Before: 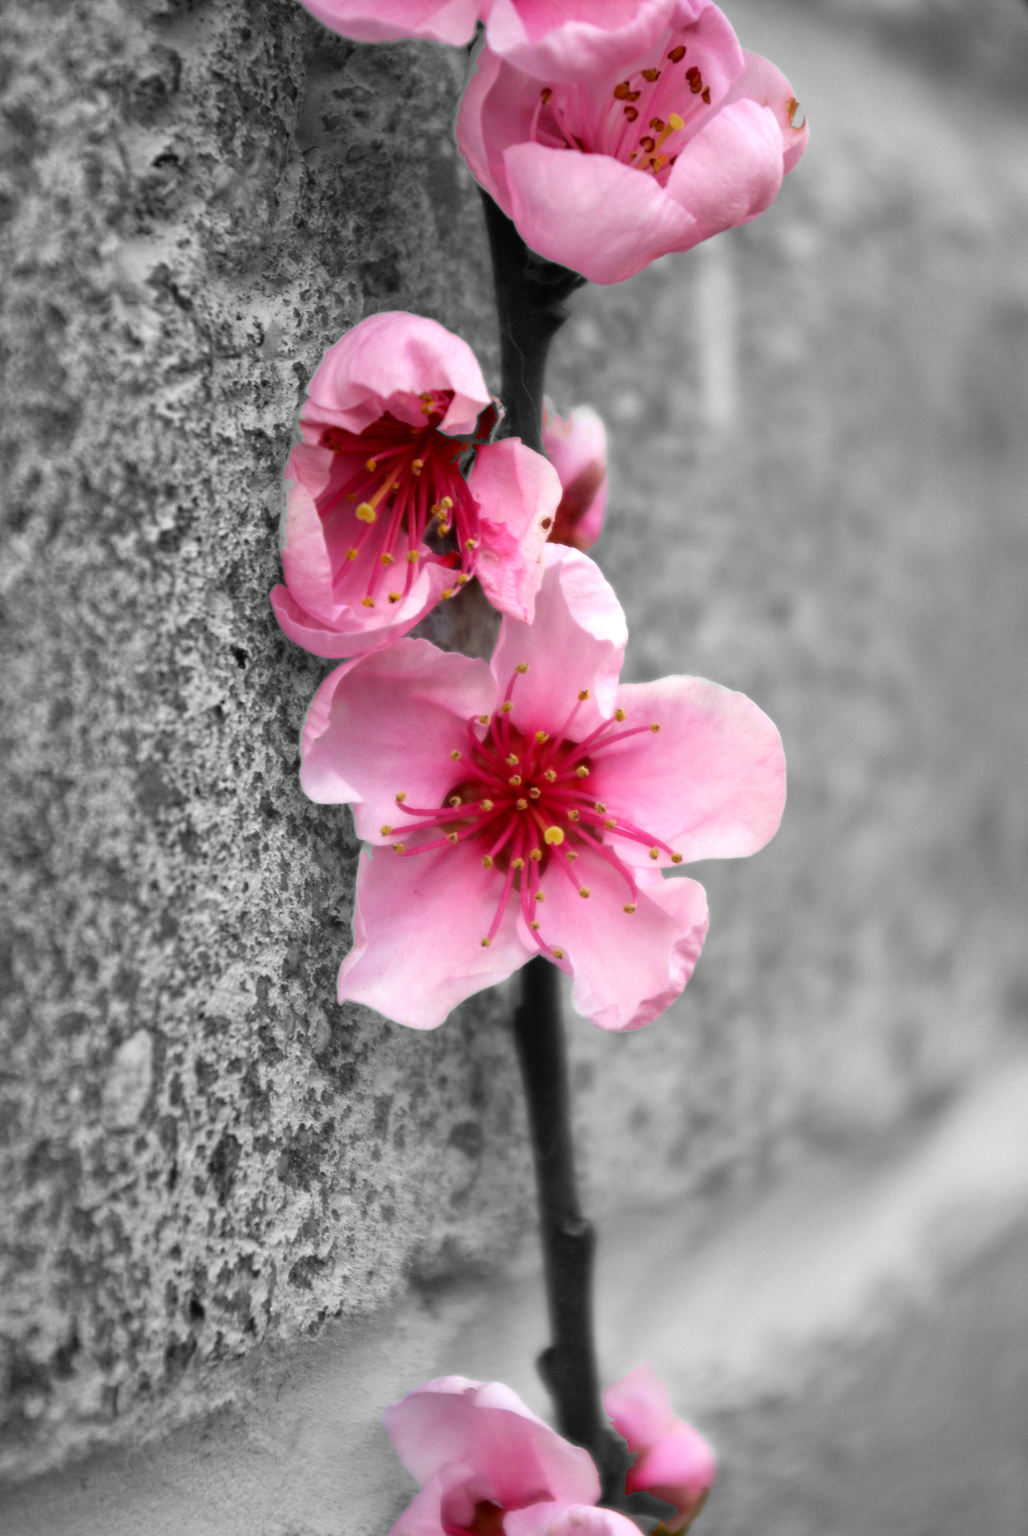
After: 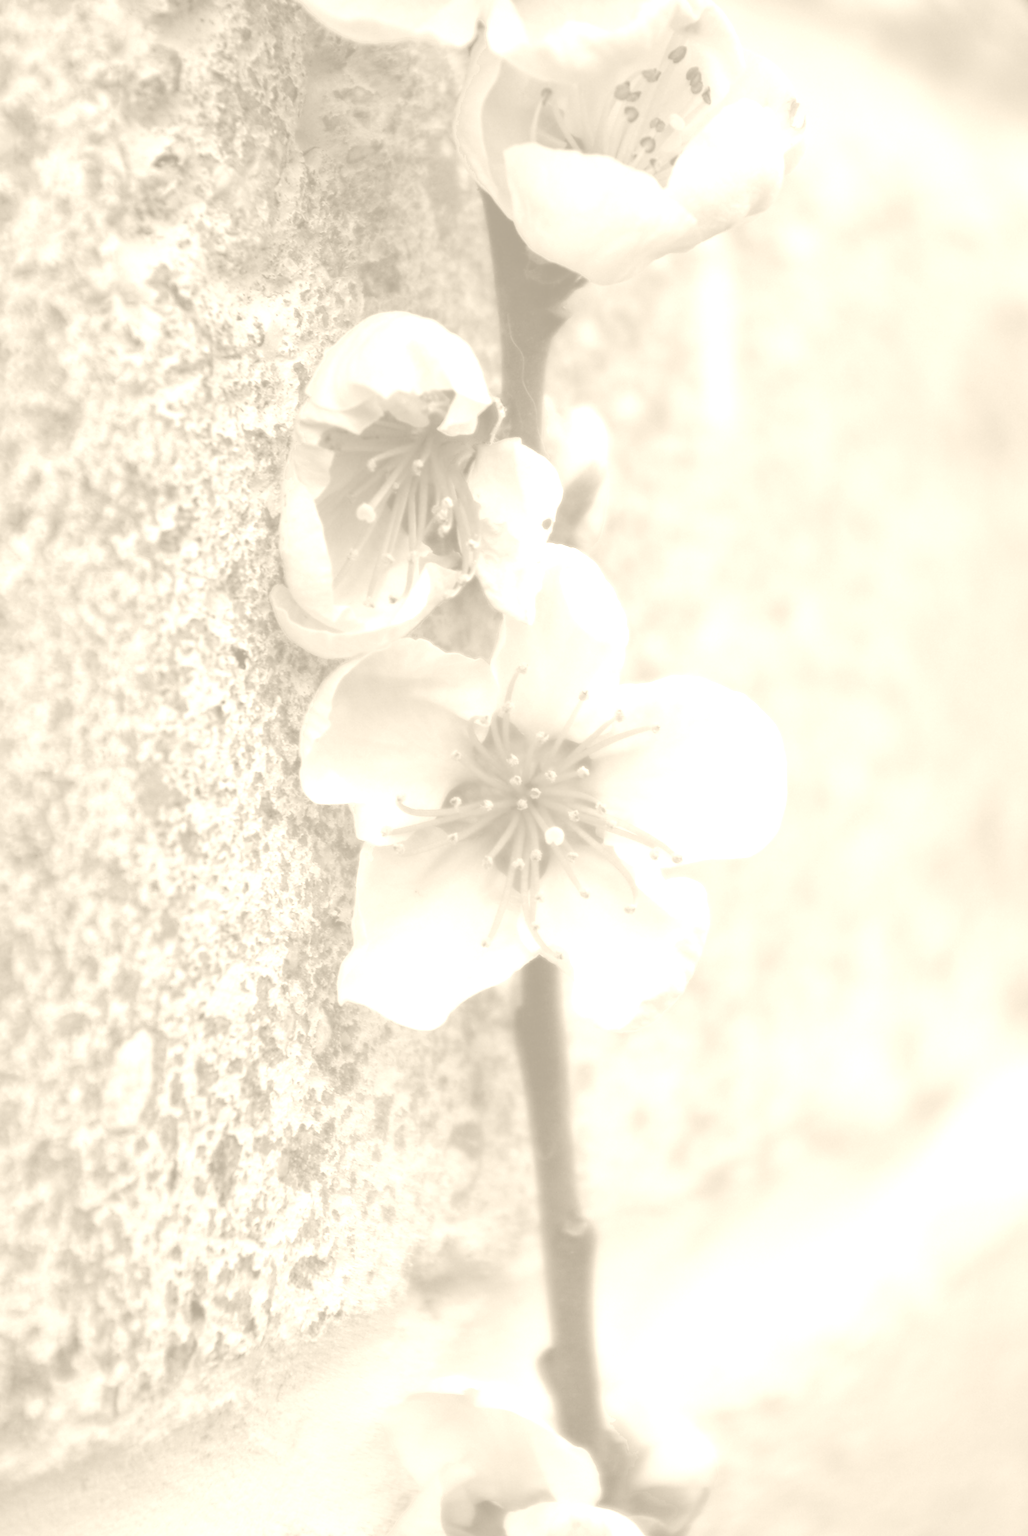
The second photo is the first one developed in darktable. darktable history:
colorize: hue 36°, saturation 71%, lightness 80.79%
color correction: highlights a* 1.83, highlights b* 34.02, shadows a* -36.68, shadows b* -5.48
